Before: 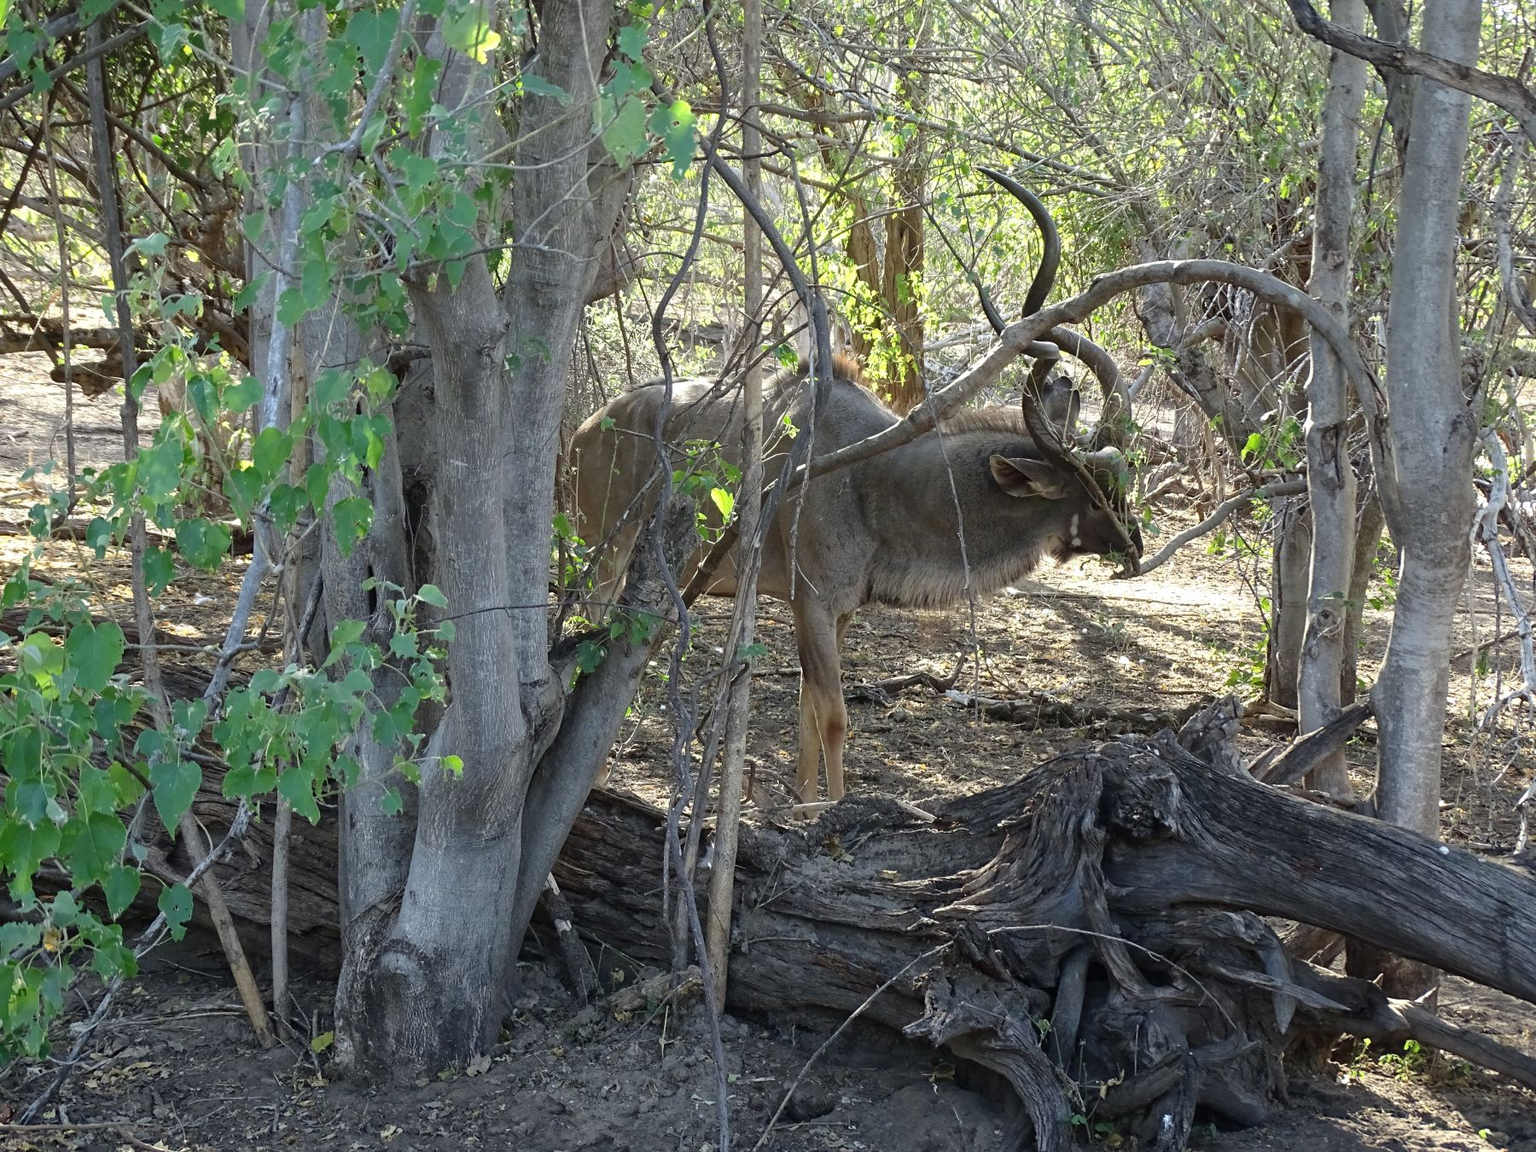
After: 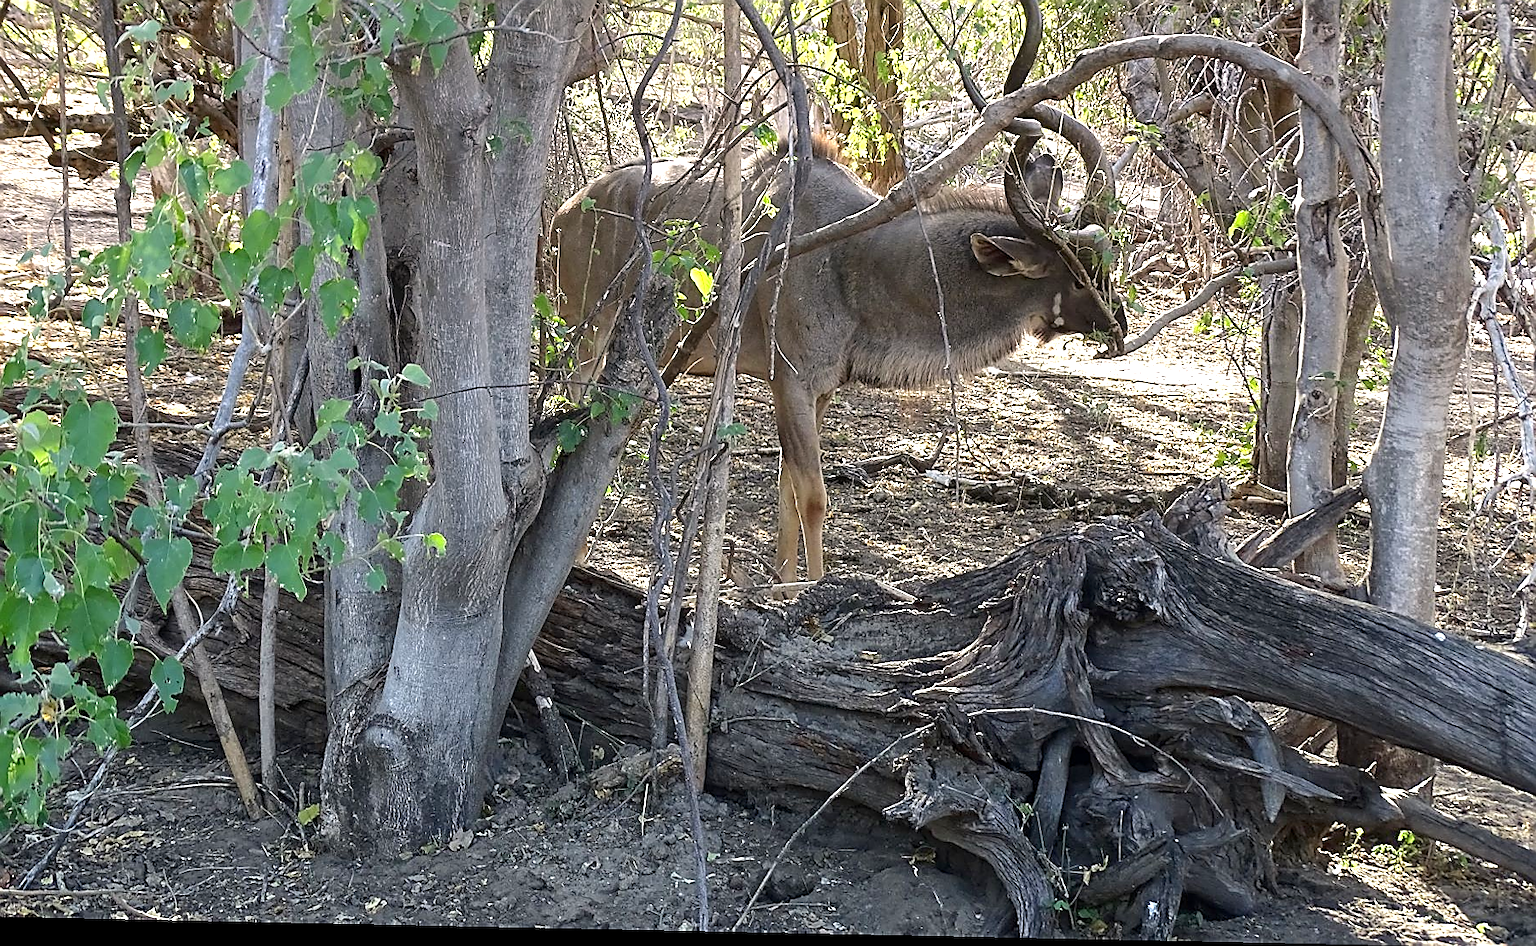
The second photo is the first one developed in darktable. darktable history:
sharpen: radius 1.4, amount 1.25, threshold 0.7
crop and rotate: top 19.998%
exposure: black level correction 0.001, exposure 0.675 EV, compensate highlight preservation false
rotate and perspective: lens shift (horizontal) -0.055, automatic cropping off
graduated density: density 0.38 EV, hardness 21%, rotation -6.11°, saturation 32%
